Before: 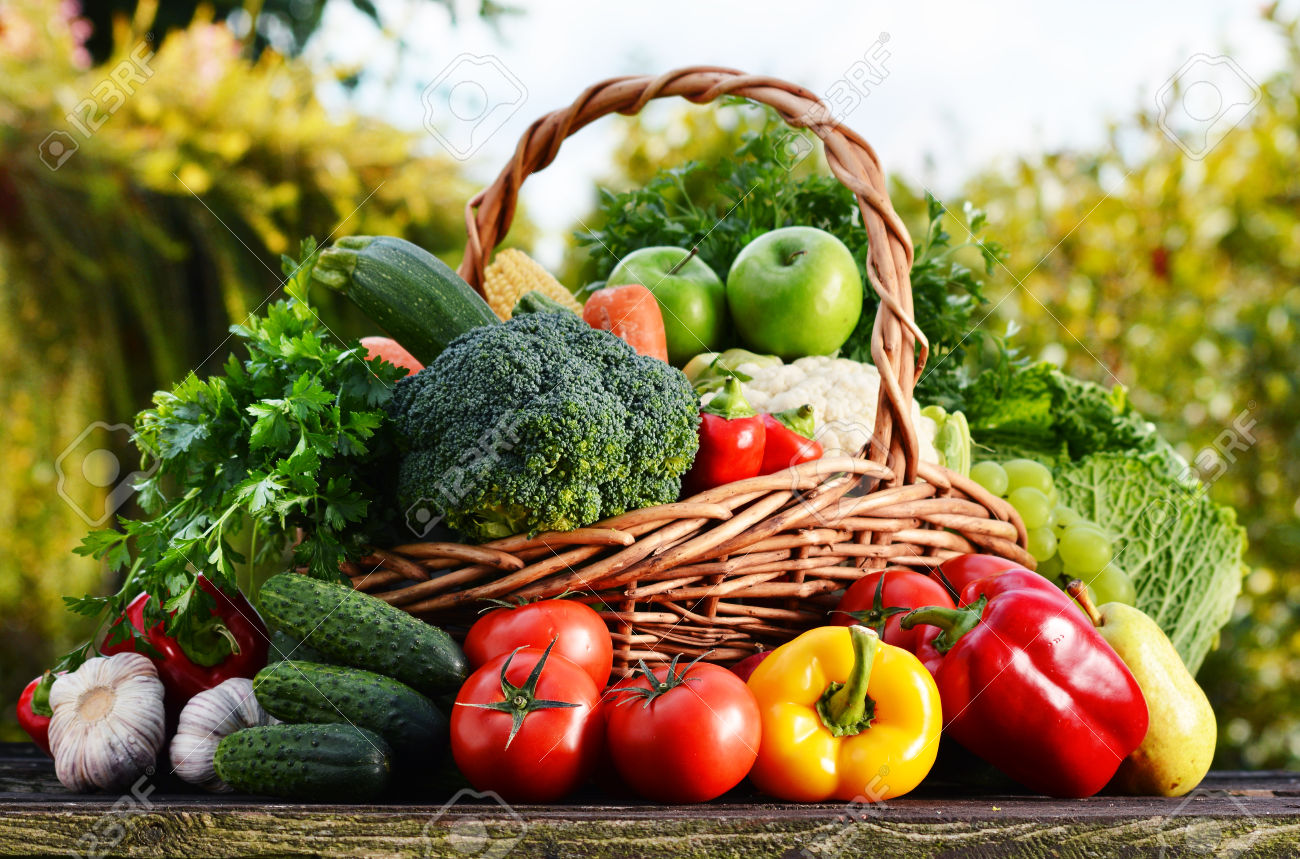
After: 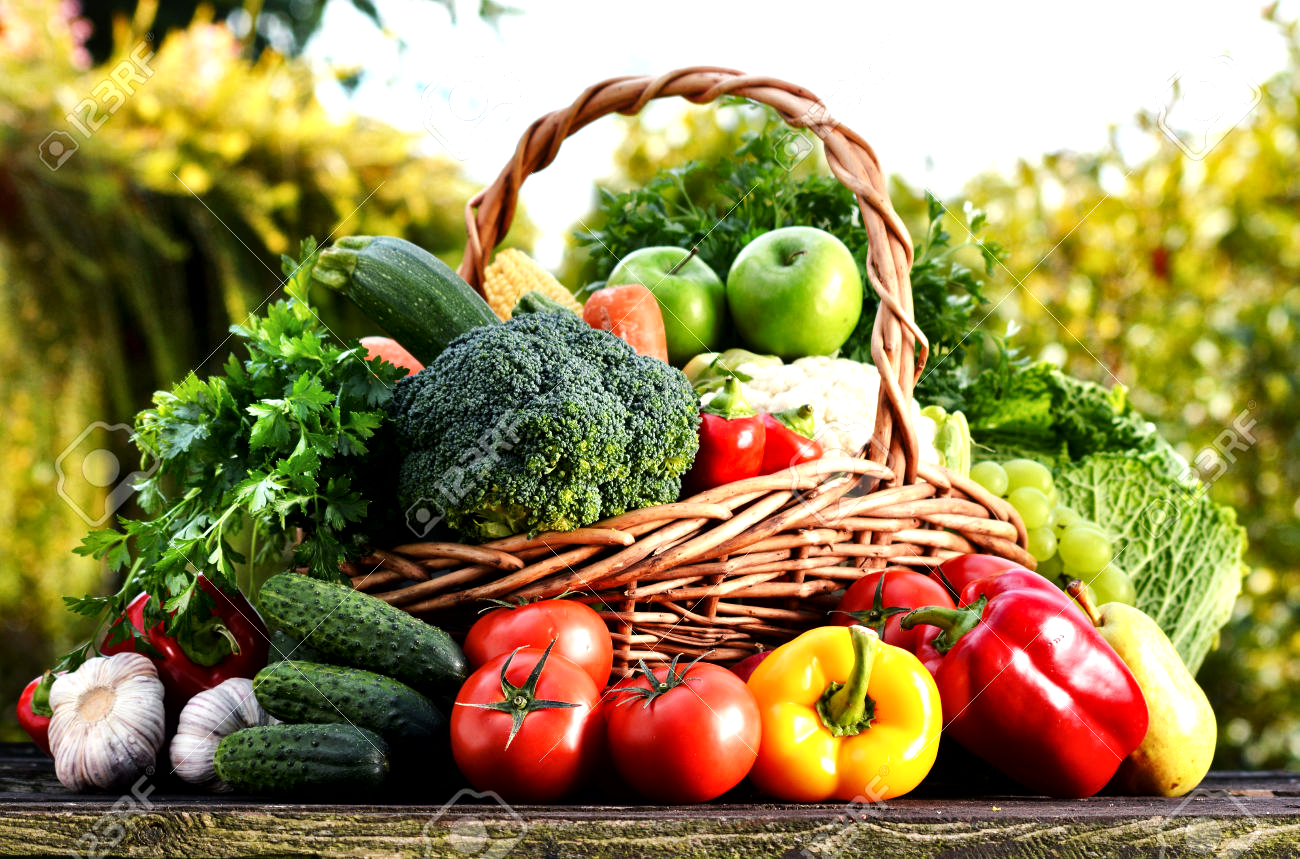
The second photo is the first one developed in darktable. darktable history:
local contrast: mode bilateral grid, contrast 20, coarseness 51, detail 143%, midtone range 0.2
tone equalizer: -8 EV -0.456 EV, -7 EV -0.357 EV, -6 EV -0.315 EV, -5 EV -0.183 EV, -3 EV 0.254 EV, -2 EV 0.359 EV, -1 EV 0.412 EV, +0 EV 0.405 EV, mask exposure compensation -0.507 EV
